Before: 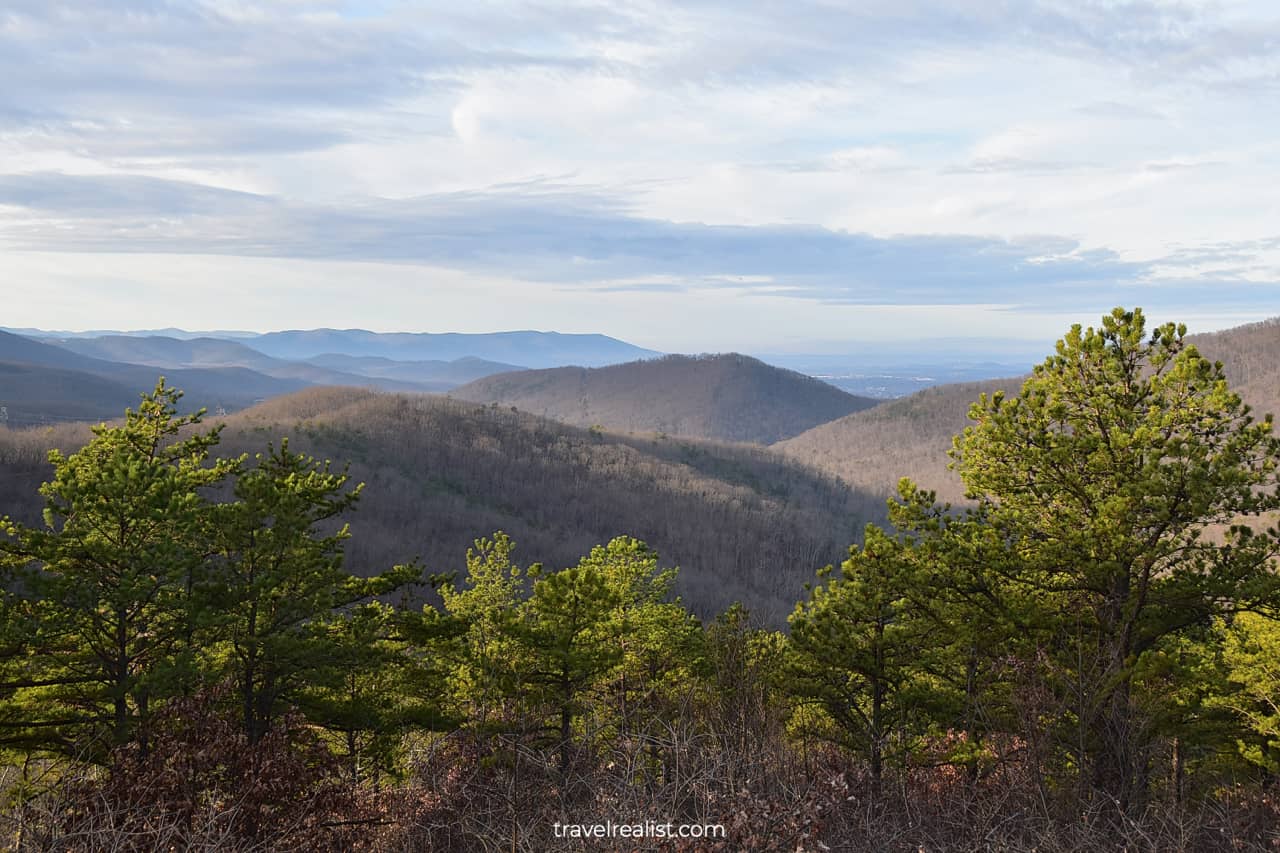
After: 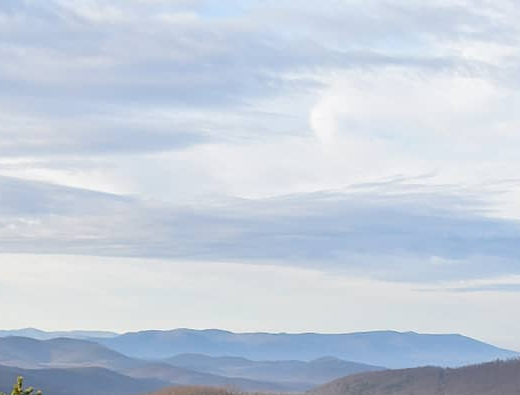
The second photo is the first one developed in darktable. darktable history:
crop and rotate: left 11.137%, top 0.109%, right 48.225%, bottom 53.482%
